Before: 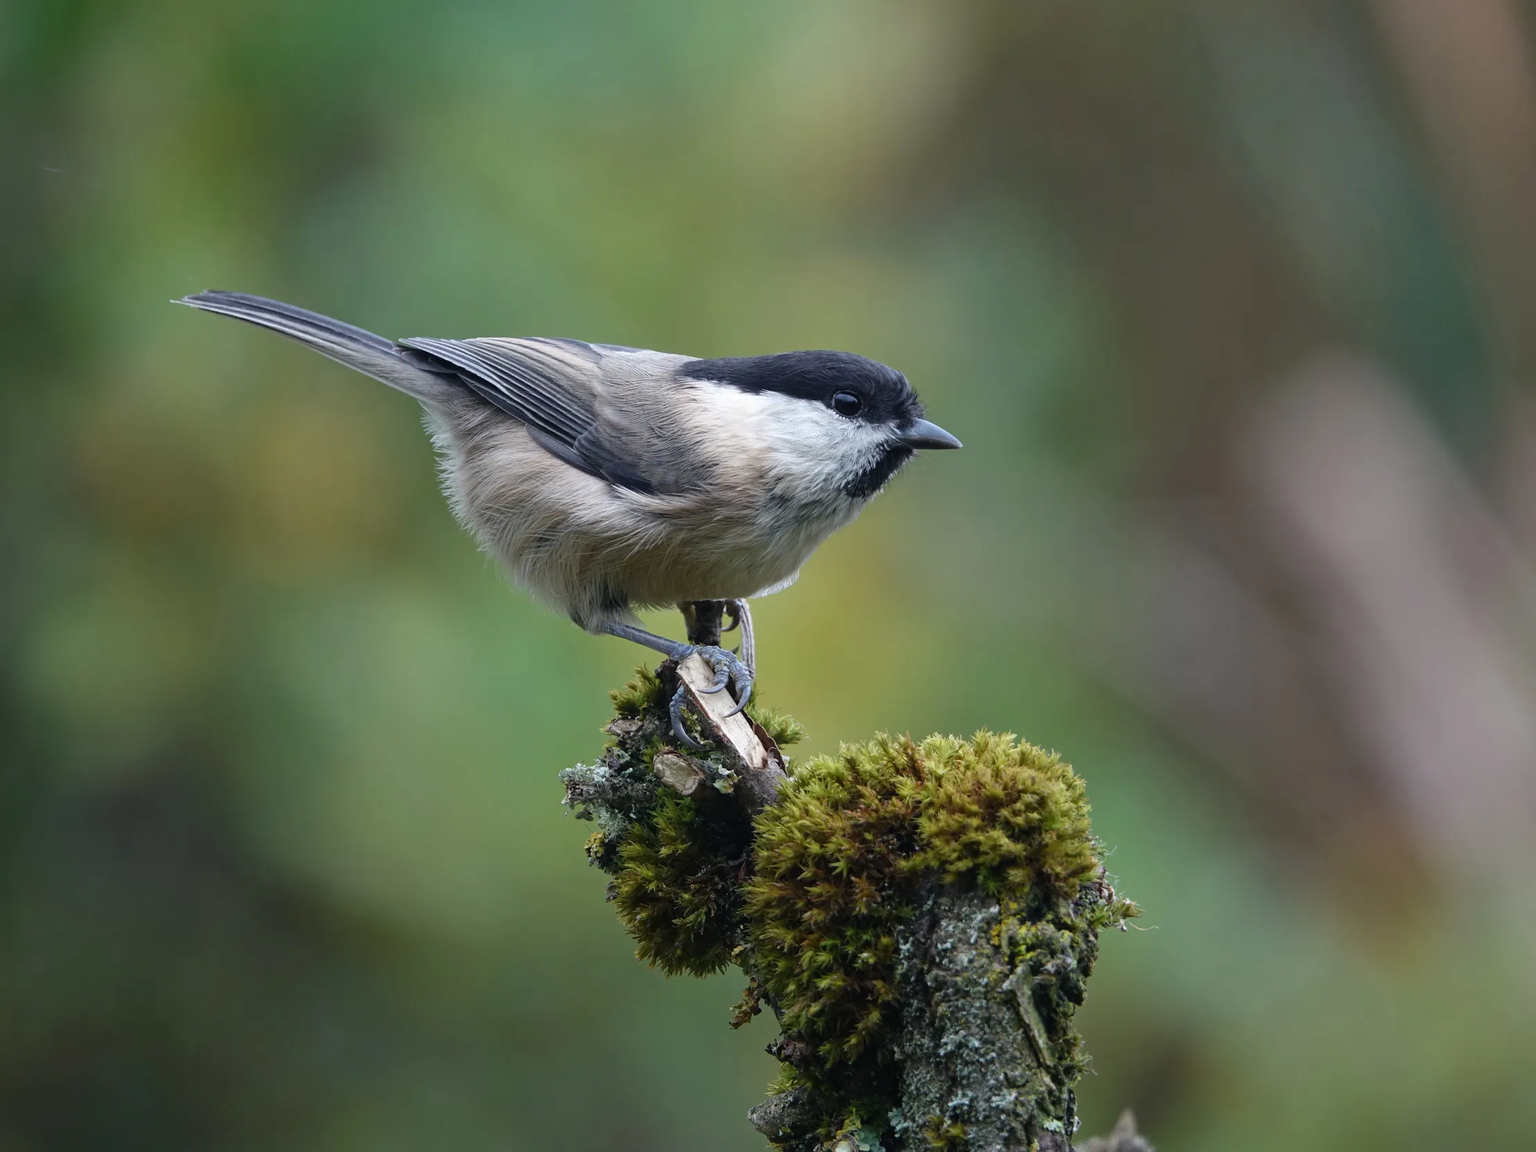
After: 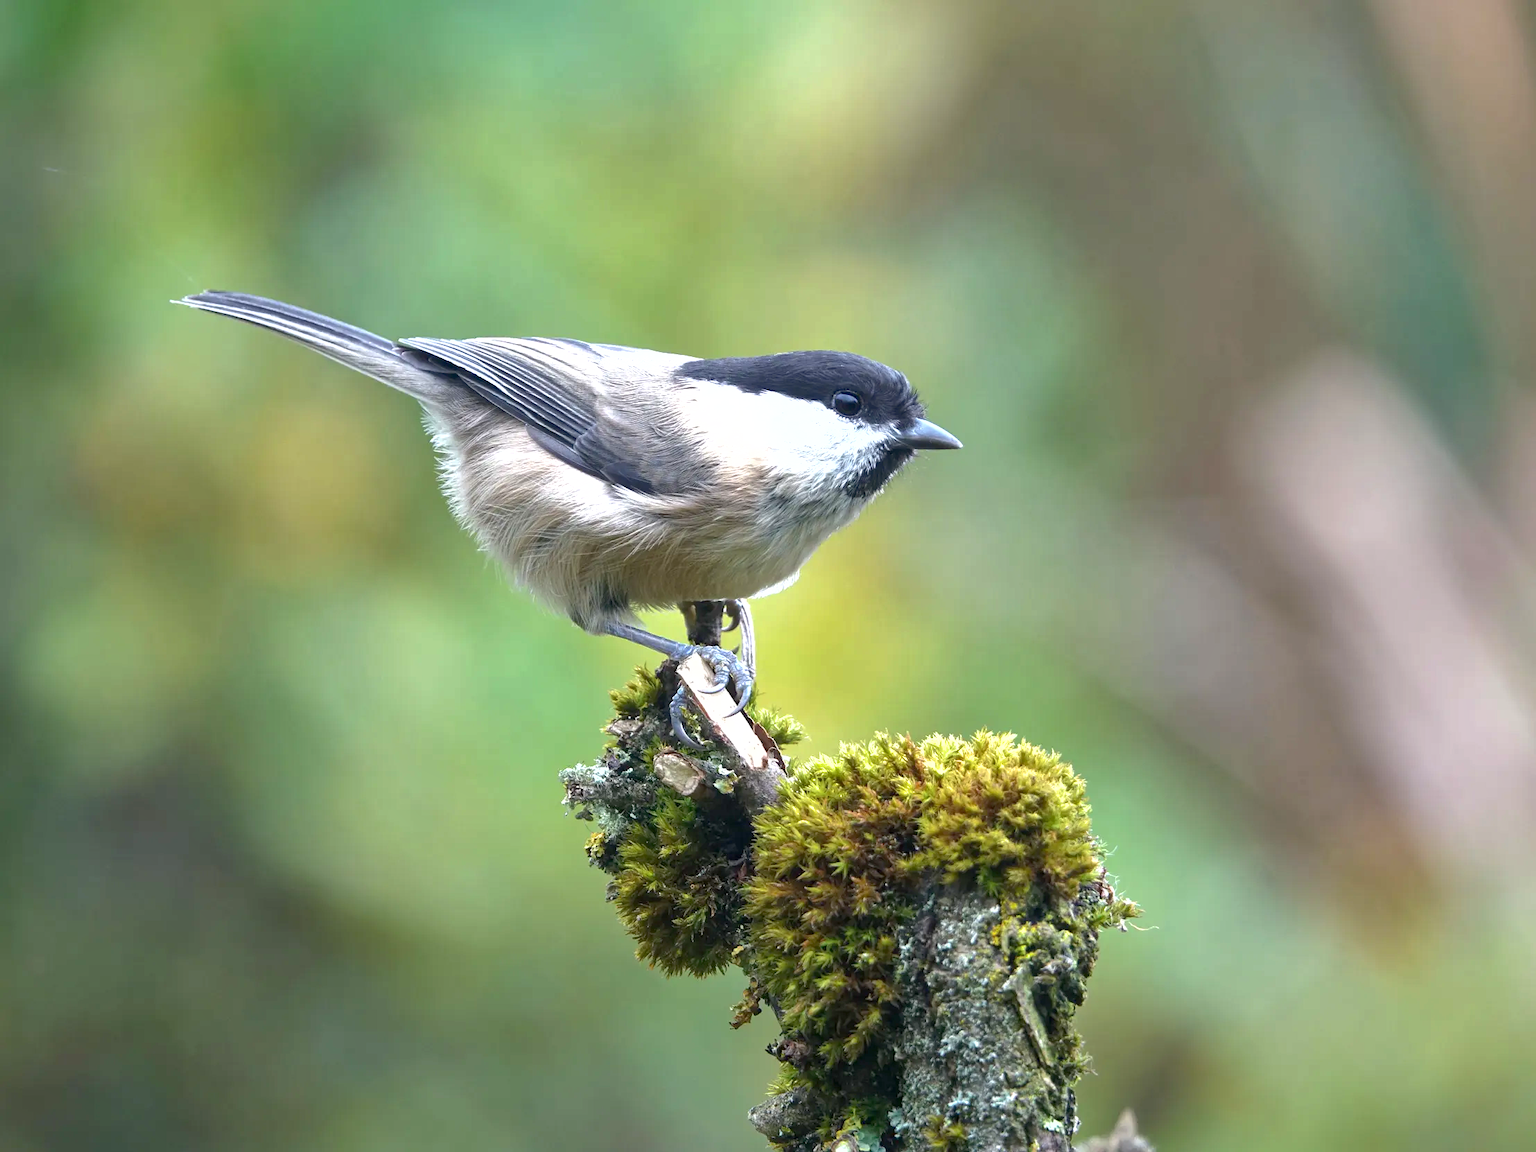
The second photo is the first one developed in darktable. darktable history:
exposure: black level correction 0.001, exposure 1.3 EV, compensate highlight preservation false
shadows and highlights: on, module defaults
